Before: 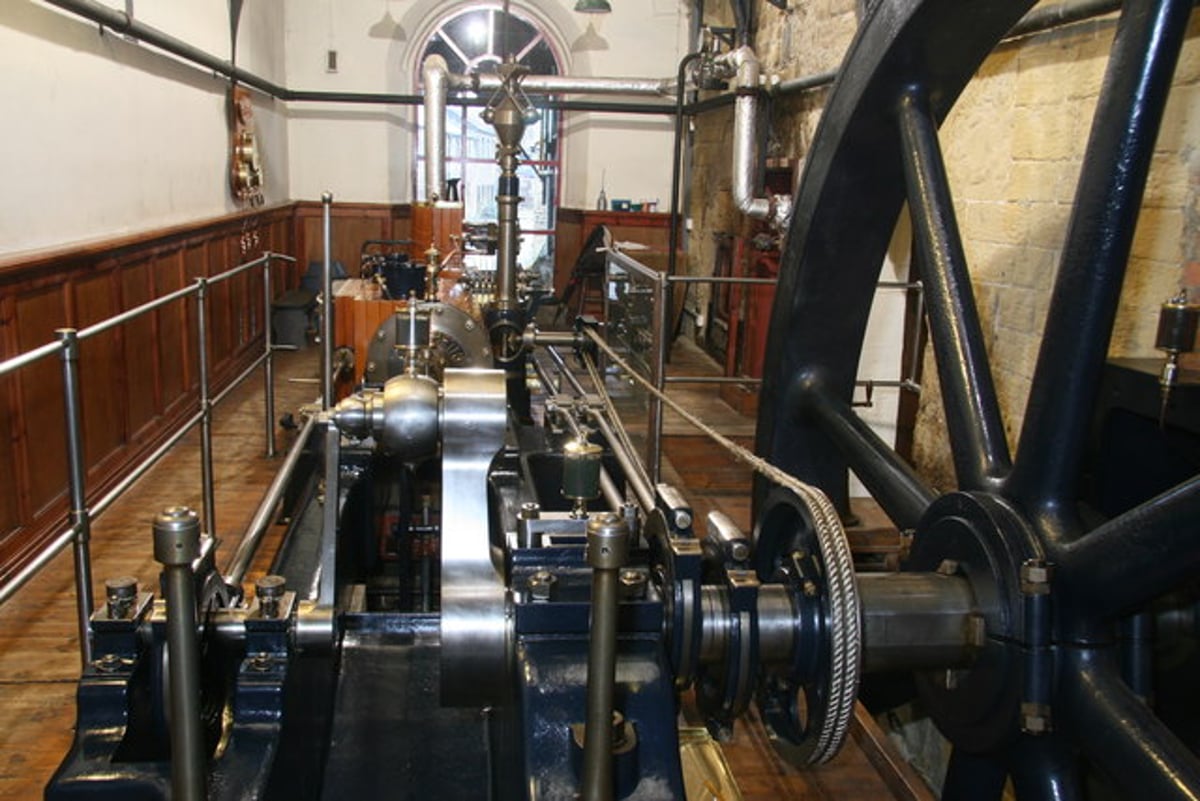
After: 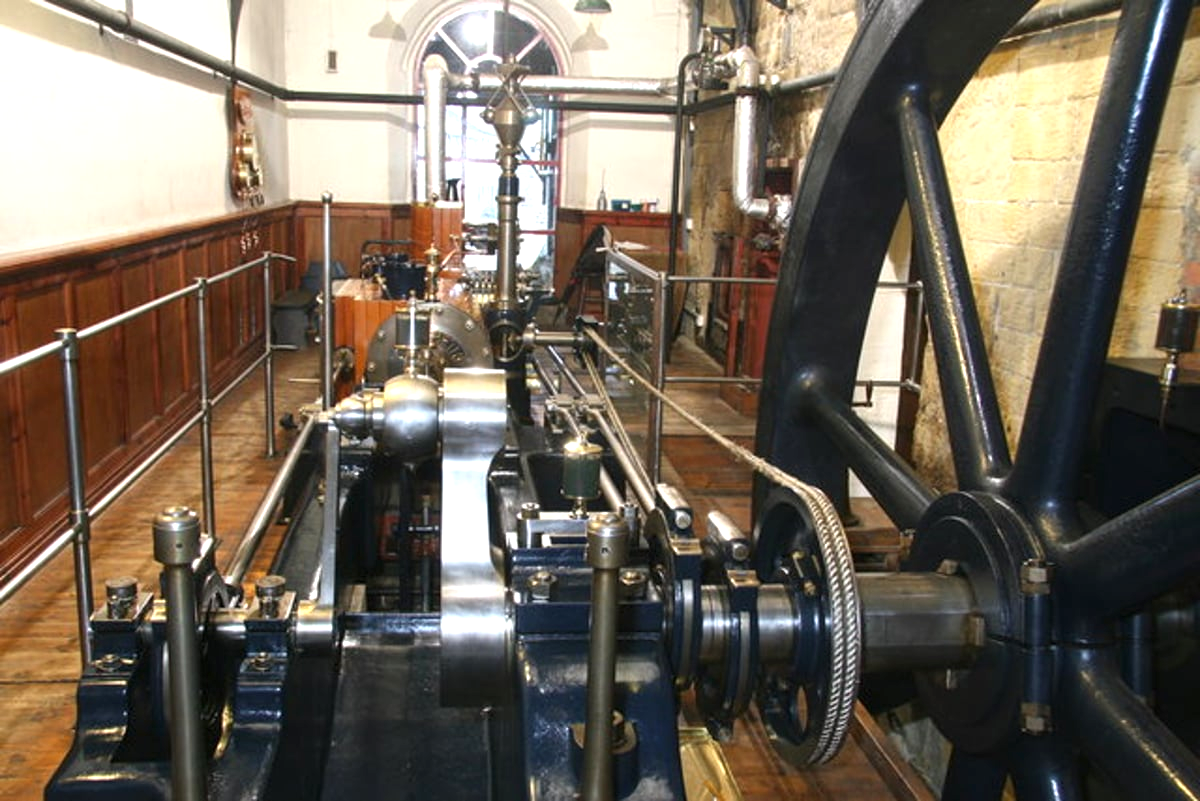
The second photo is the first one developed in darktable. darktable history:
exposure: black level correction 0, exposure 0.7 EV, compensate exposure bias true, compensate highlight preservation false
local contrast: mode bilateral grid, contrast 15, coarseness 36, detail 105%, midtone range 0.2
